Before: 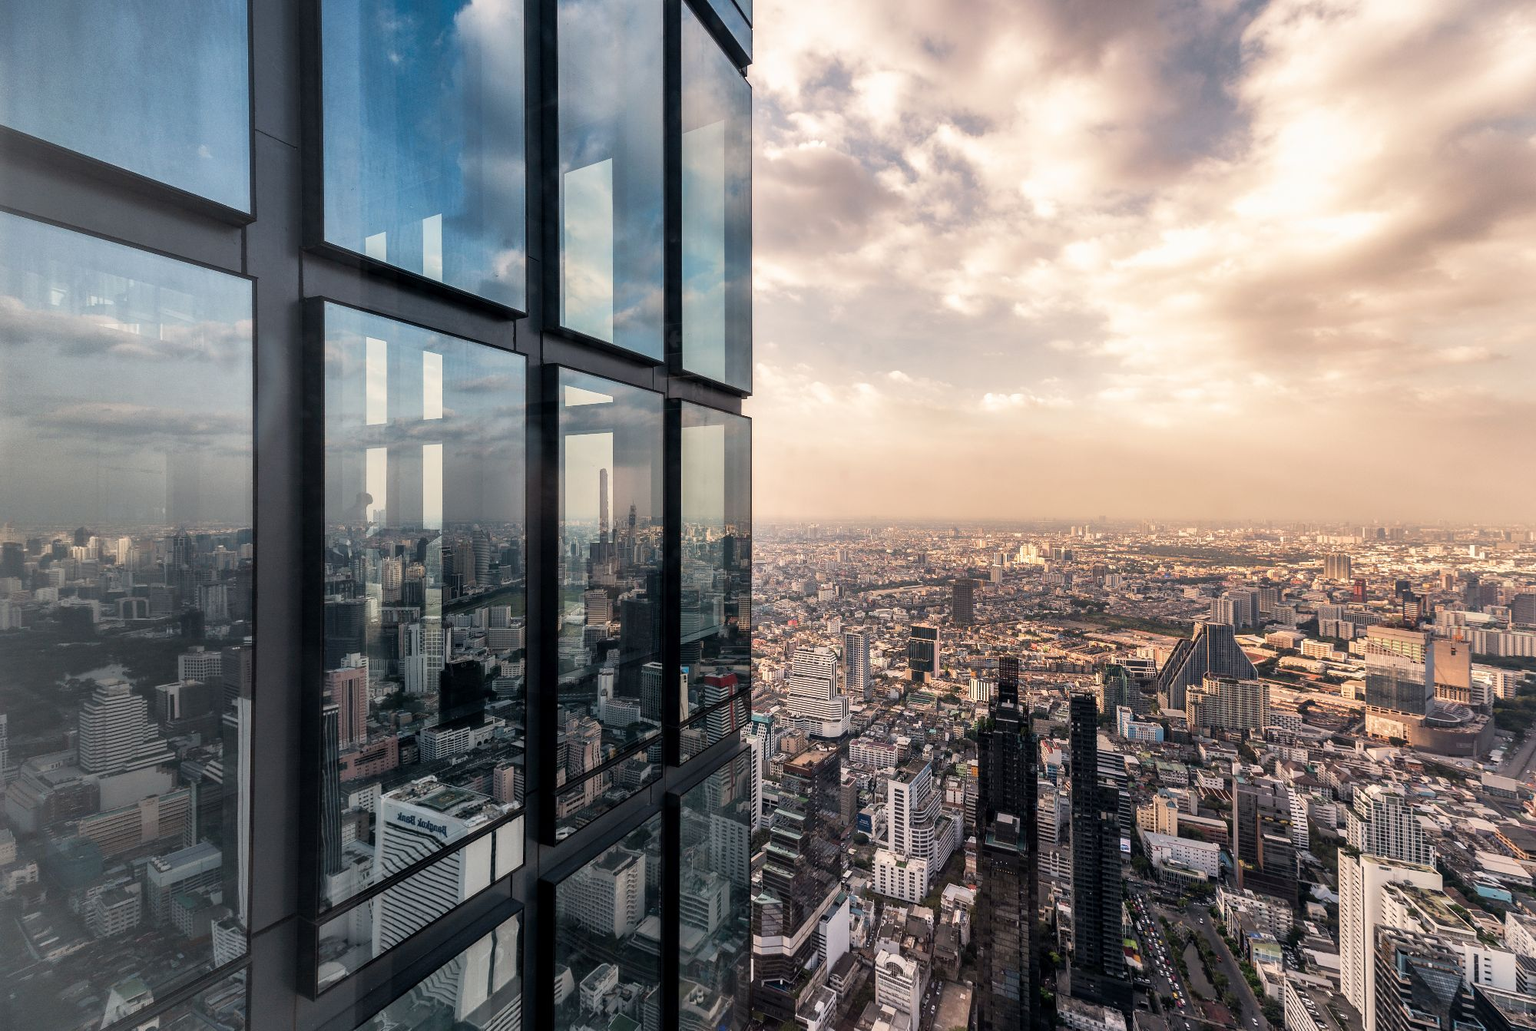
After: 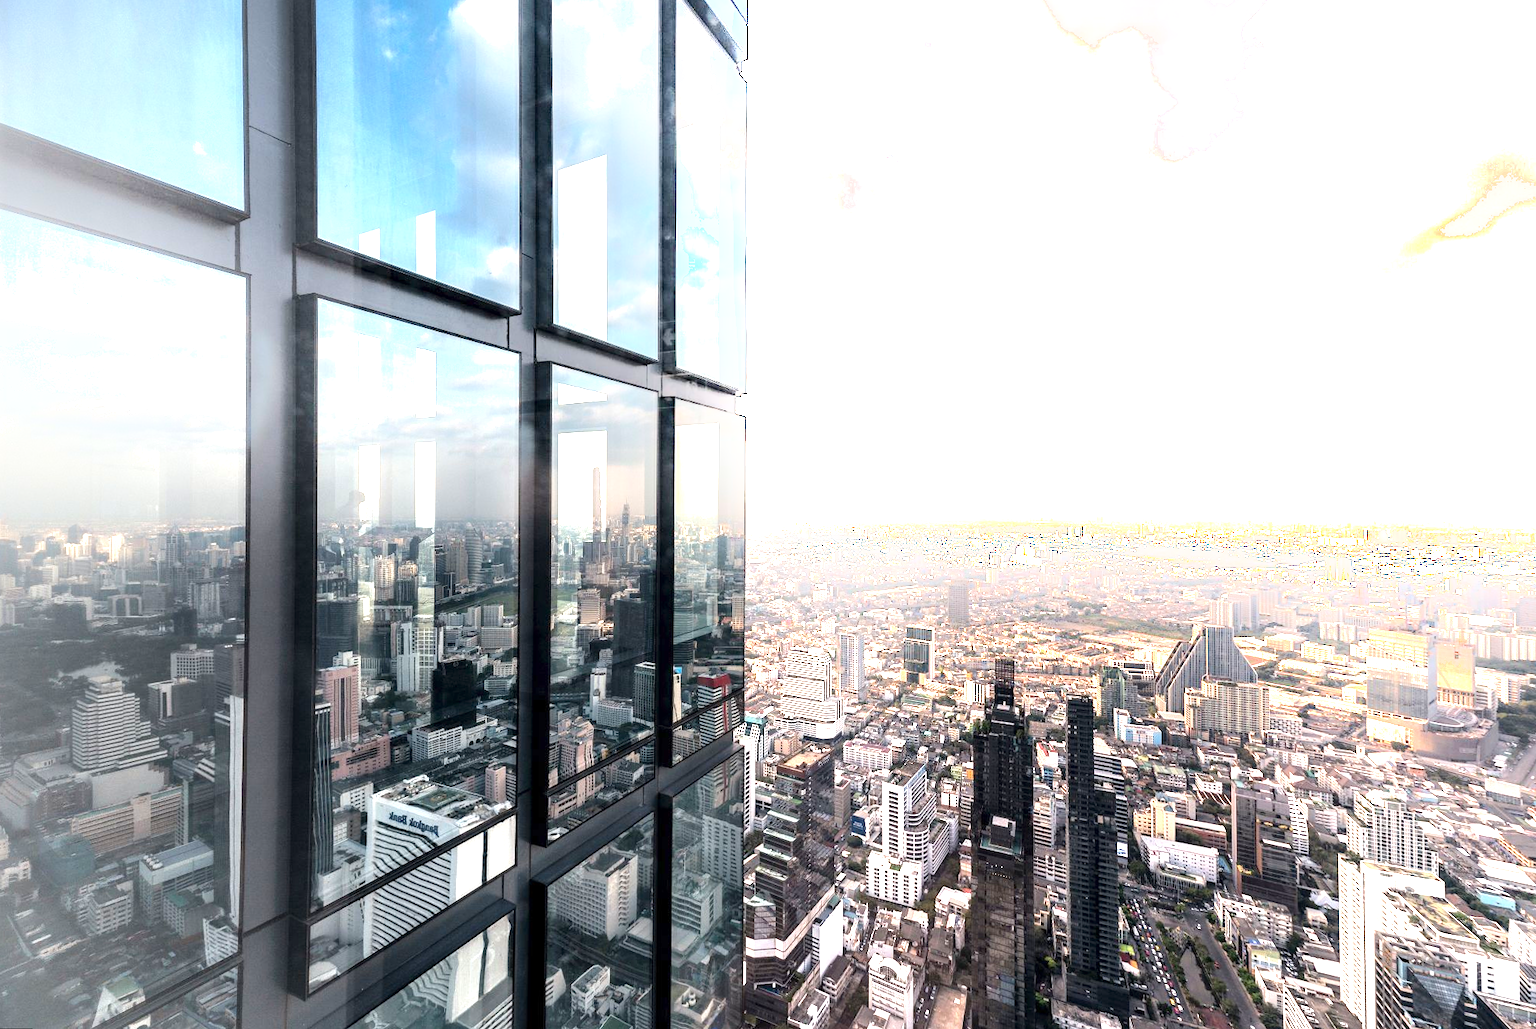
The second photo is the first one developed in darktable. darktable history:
exposure: exposure 1.16 EV, compensate exposure bias true, compensate highlight preservation false
shadows and highlights: highlights 70.7, soften with gaussian
rotate and perspective: rotation 0.192°, lens shift (horizontal) -0.015, crop left 0.005, crop right 0.996, crop top 0.006, crop bottom 0.99
